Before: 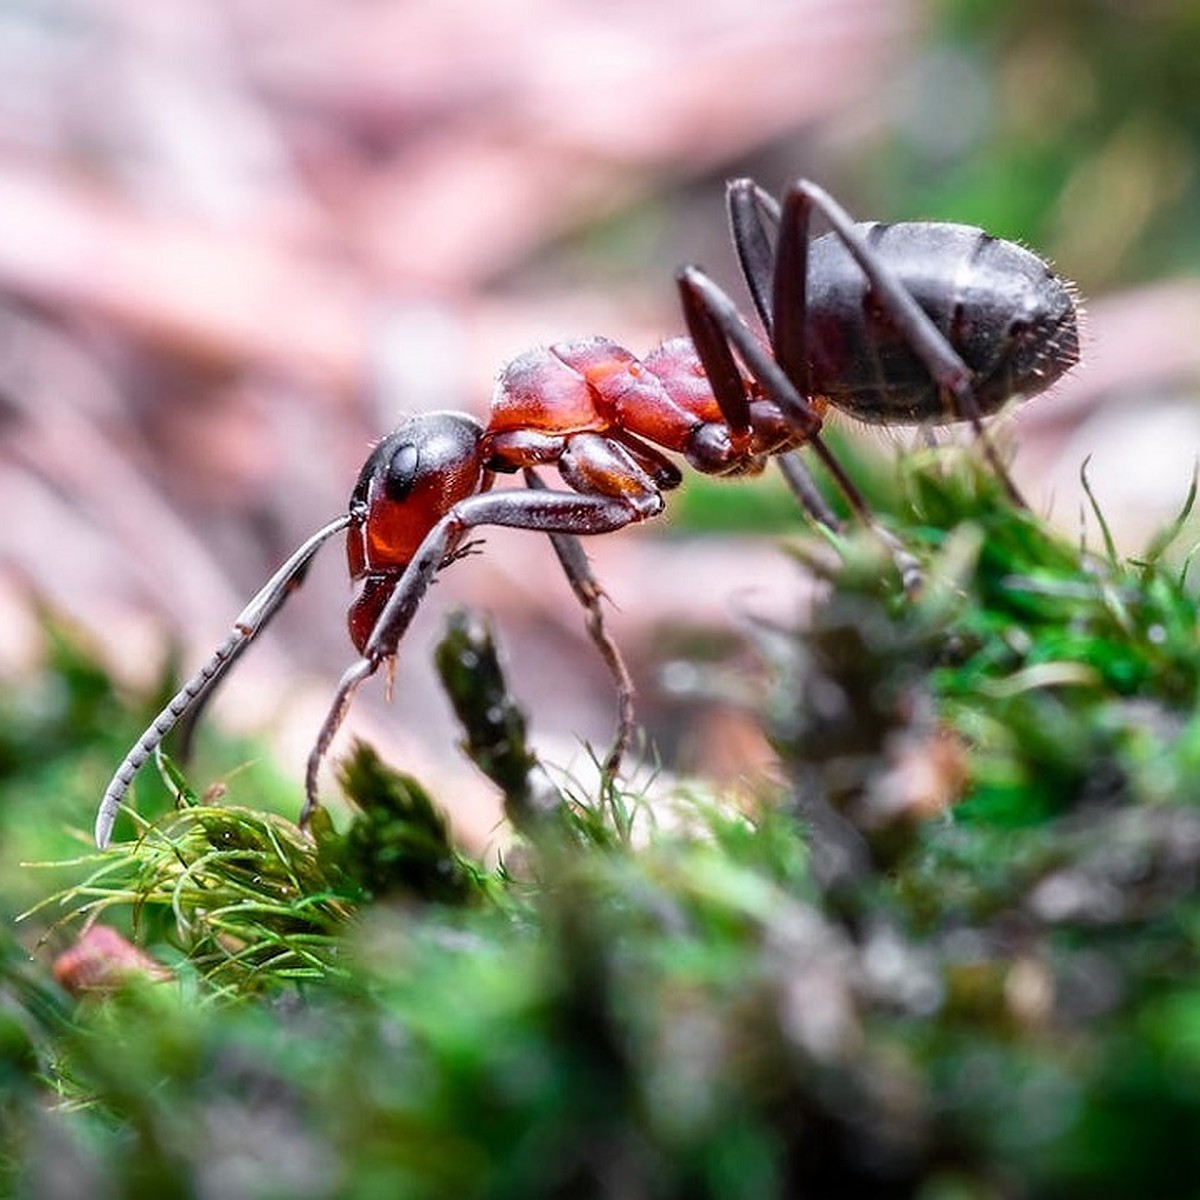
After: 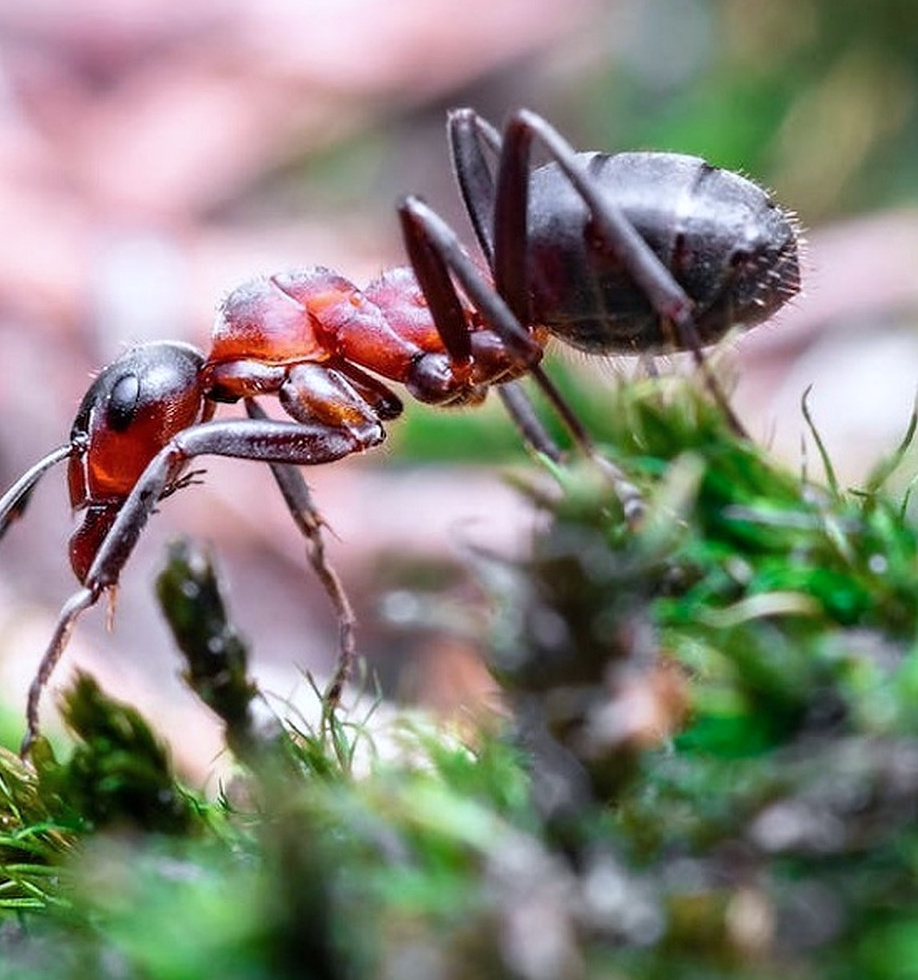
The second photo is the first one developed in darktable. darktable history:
color calibration: x 0.354, y 0.368, temperature 4746.02 K
crop: left 23.313%, top 5.889%, bottom 11.897%
